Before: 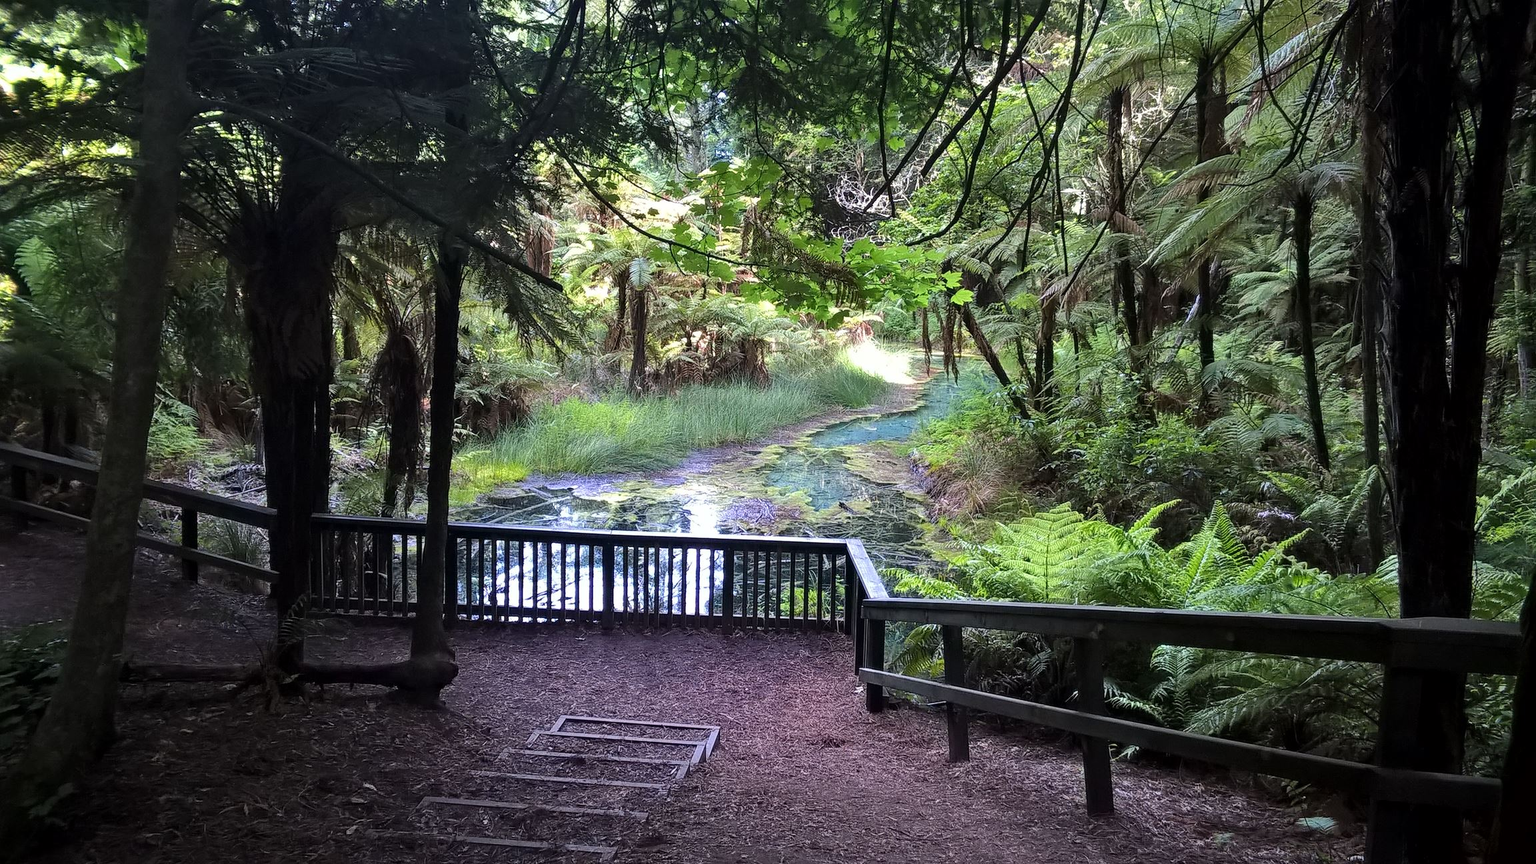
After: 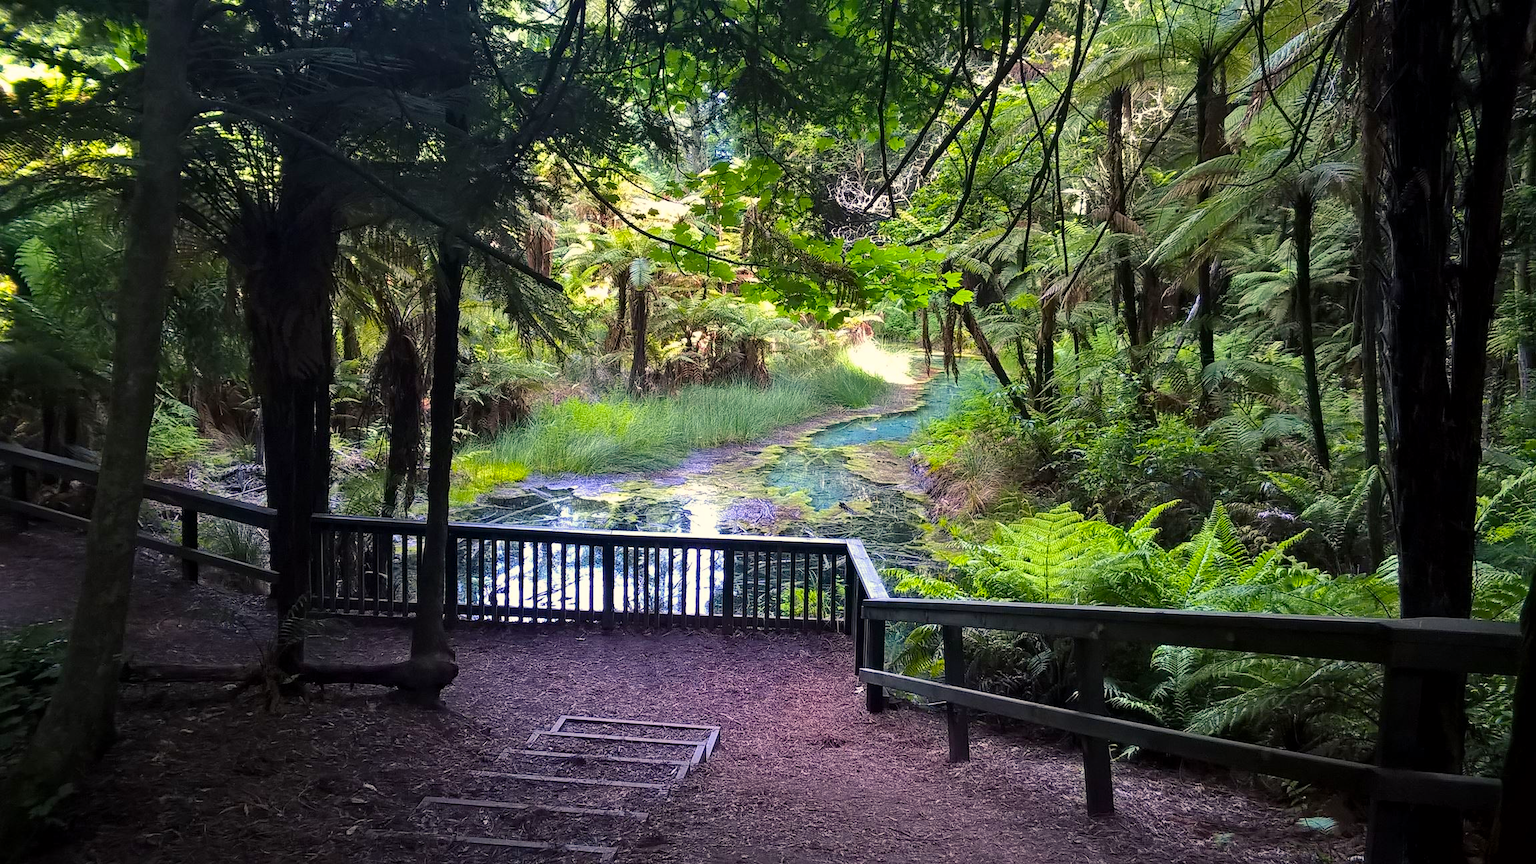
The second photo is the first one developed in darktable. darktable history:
color balance rgb: shadows lift › chroma 1.04%, shadows lift › hue 242.7°, highlights gain › chroma 3.069%, highlights gain › hue 76.85°, perceptual saturation grading › global saturation 25.778%, global vibrance 20%
